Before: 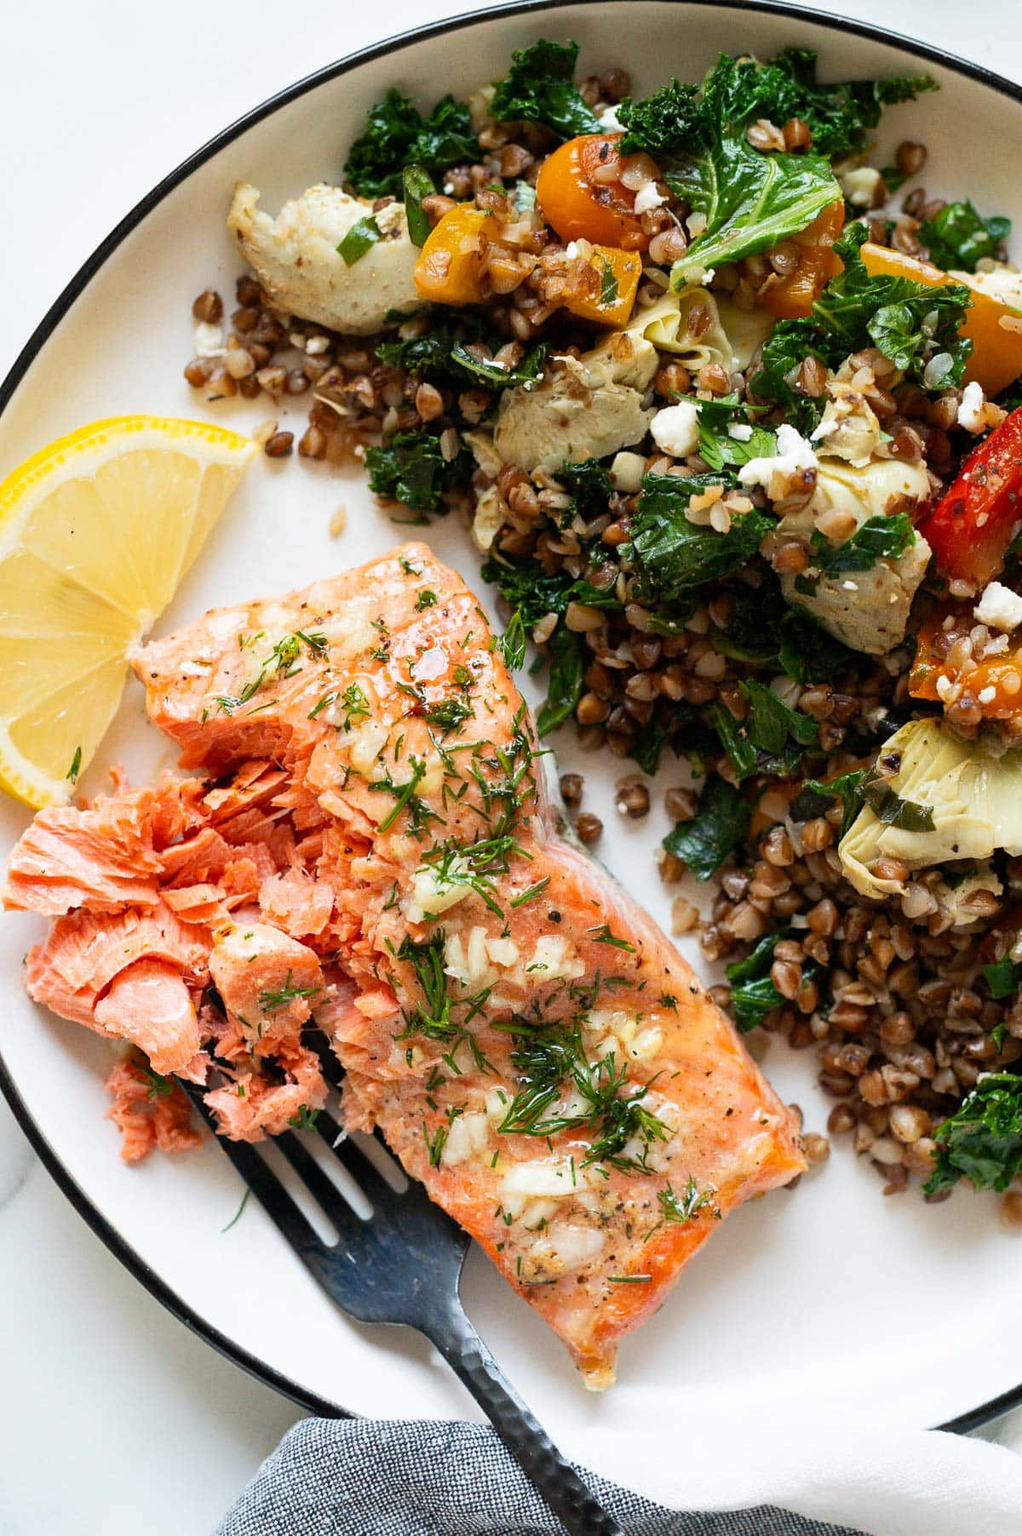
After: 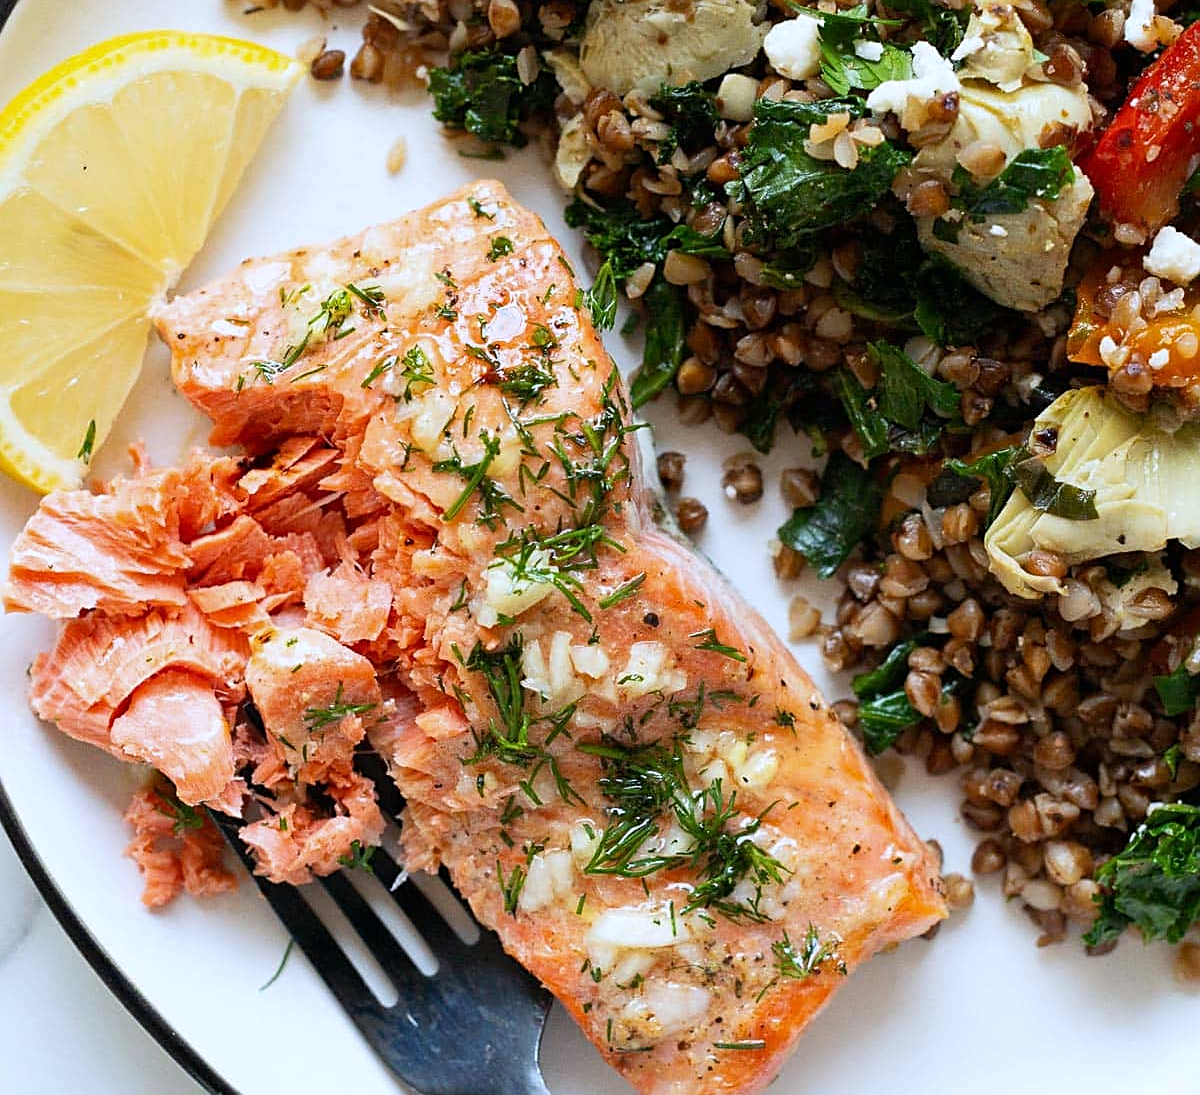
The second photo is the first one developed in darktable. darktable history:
white balance: red 0.954, blue 1.079
crop and rotate: top 25.357%, bottom 13.942%
sharpen: on, module defaults
